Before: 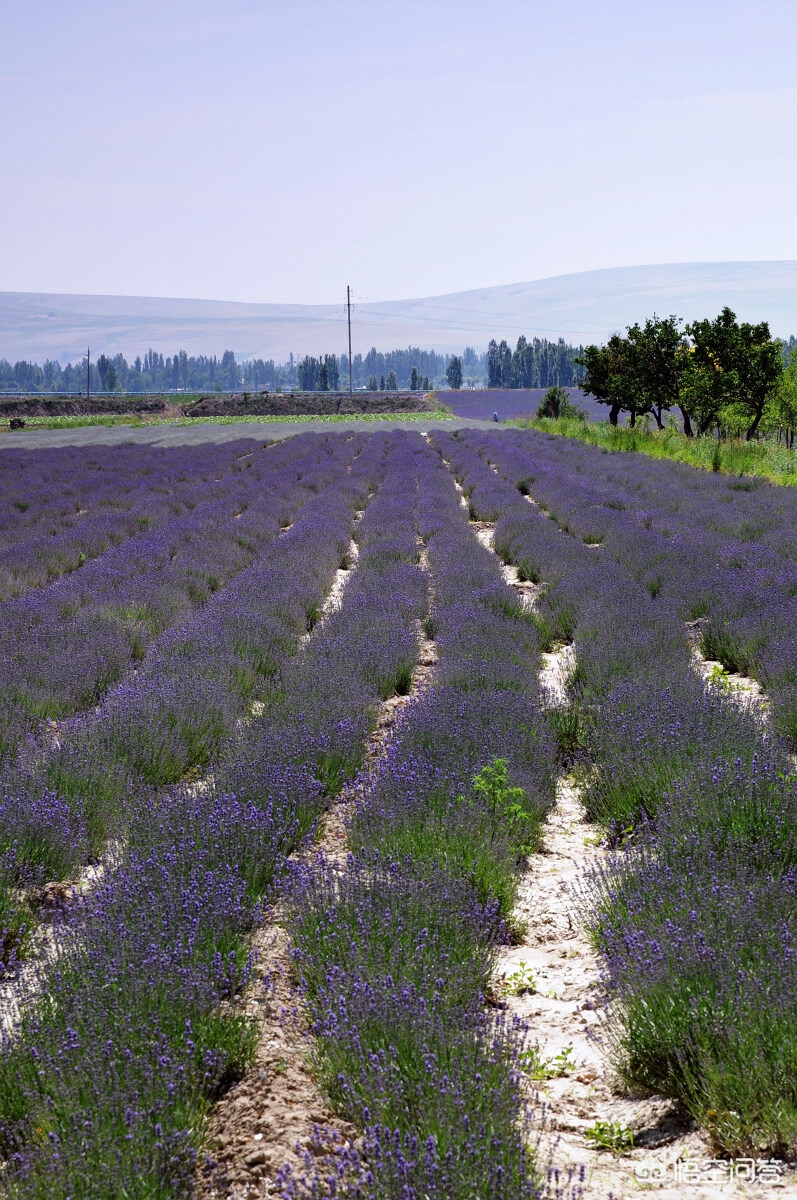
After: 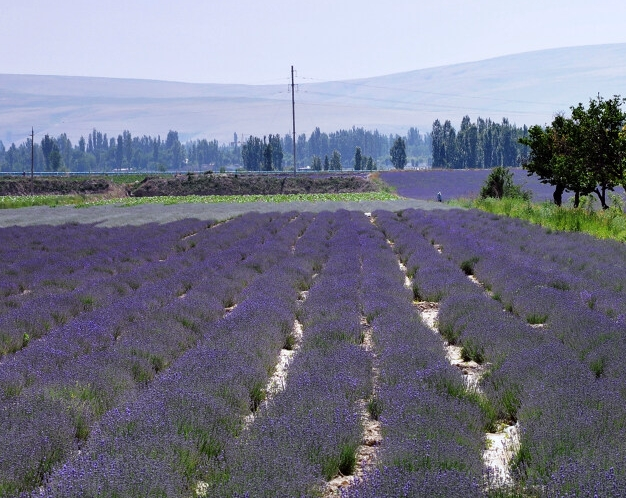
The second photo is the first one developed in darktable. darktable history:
crop: left 7.036%, top 18.398%, right 14.379%, bottom 40.043%
white balance: red 0.986, blue 1.01
